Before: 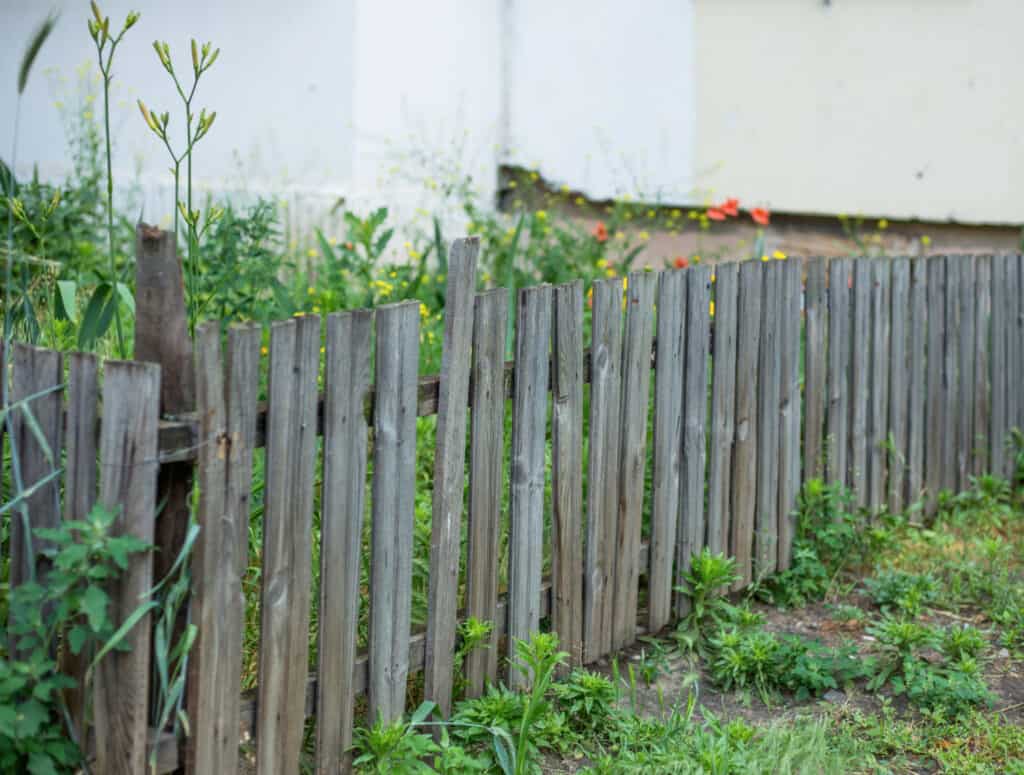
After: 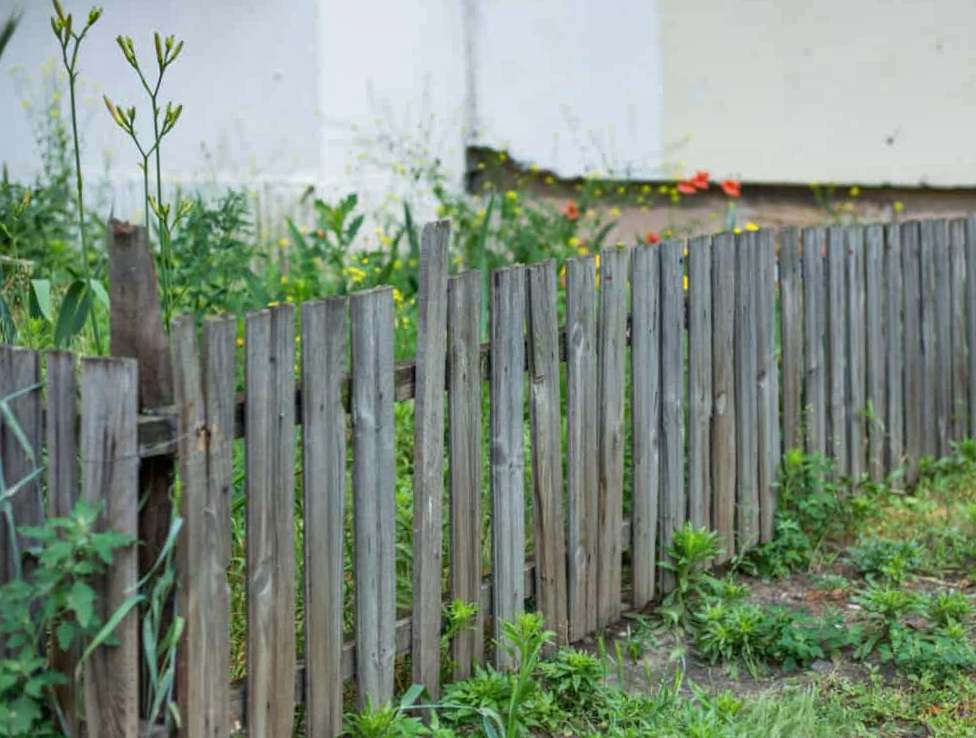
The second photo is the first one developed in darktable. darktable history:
rotate and perspective: rotation -2.12°, lens shift (vertical) 0.009, lens shift (horizontal) -0.008, automatic cropping original format, crop left 0.036, crop right 0.964, crop top 0.05, crop bottom 0.959
shadows and highlights: low approximation 0.01, soften with gaussian
